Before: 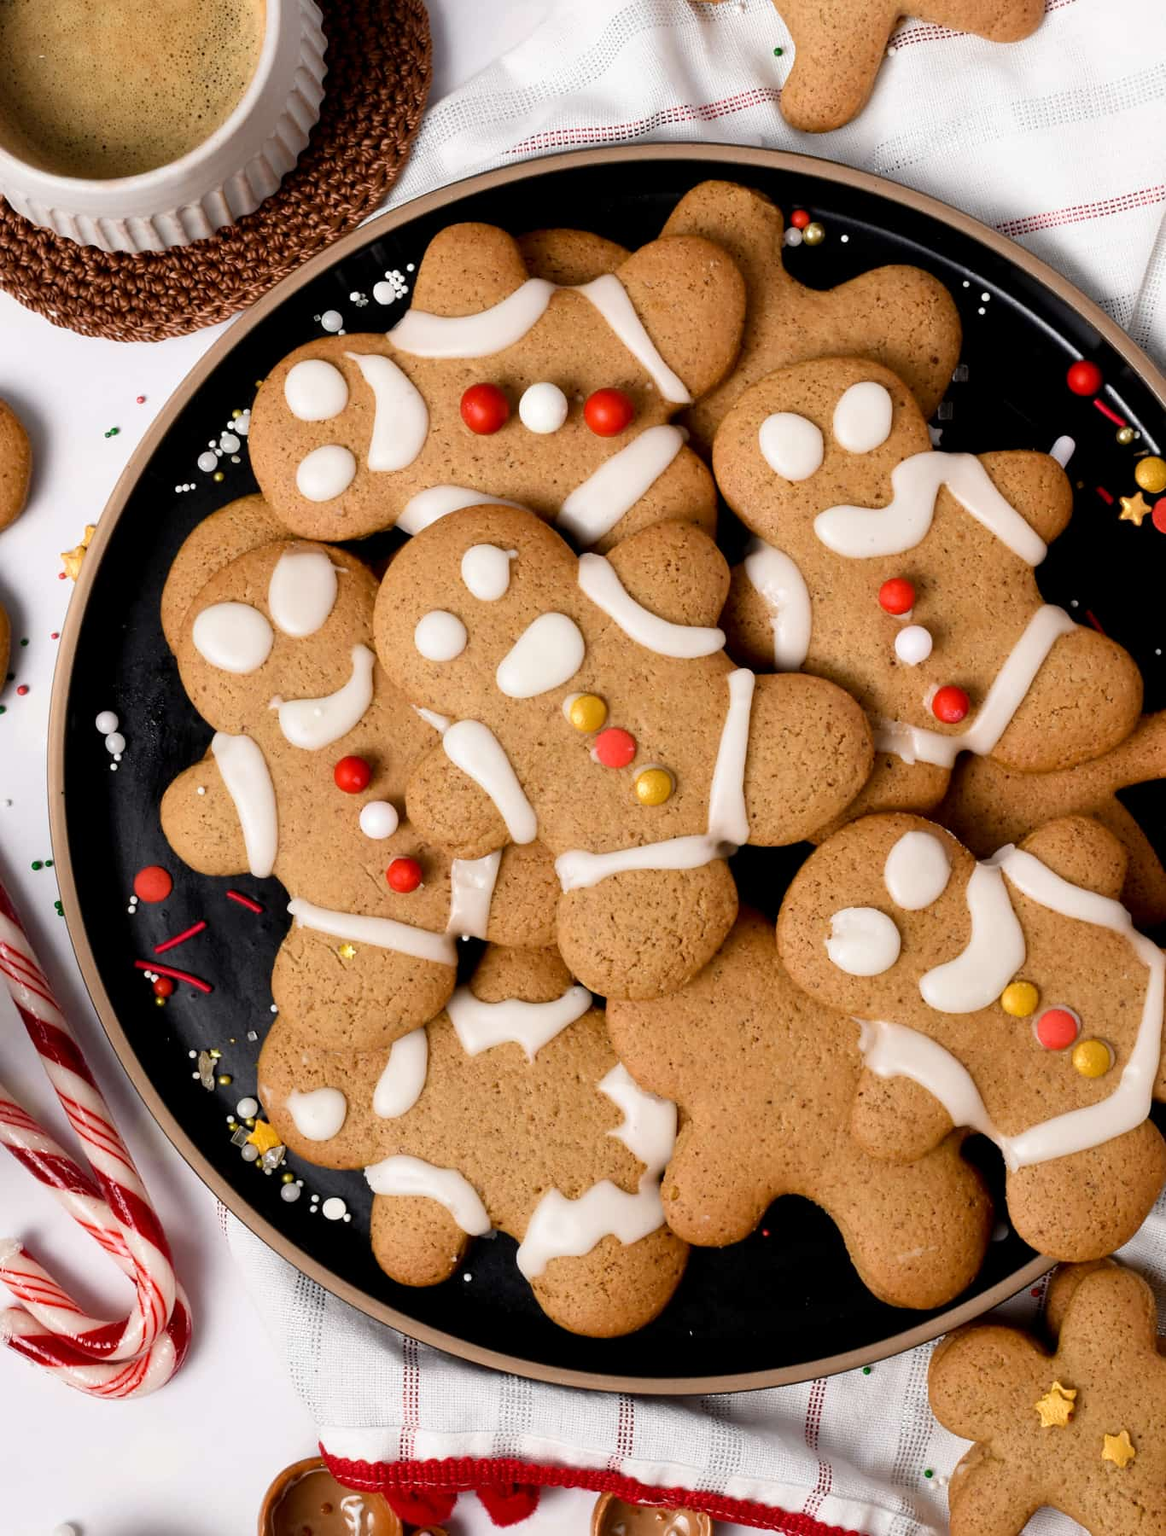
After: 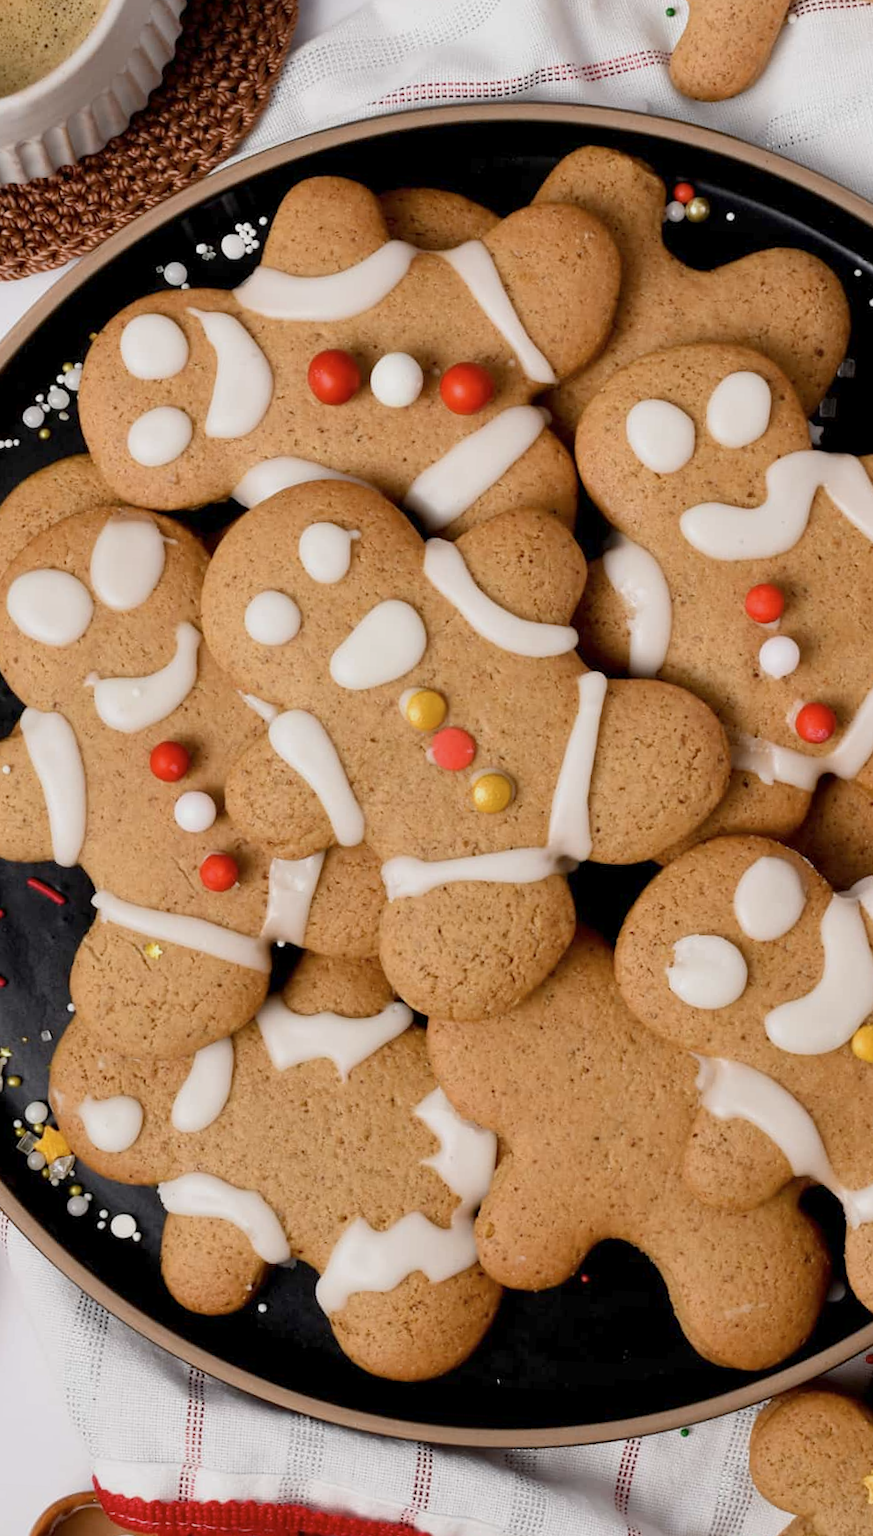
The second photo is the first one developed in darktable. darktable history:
crop and rotate: angle -3.27°, left 14.277%, top 0.028%, right 10.766%, bottom 0.028%
color balance: contrast -15%
